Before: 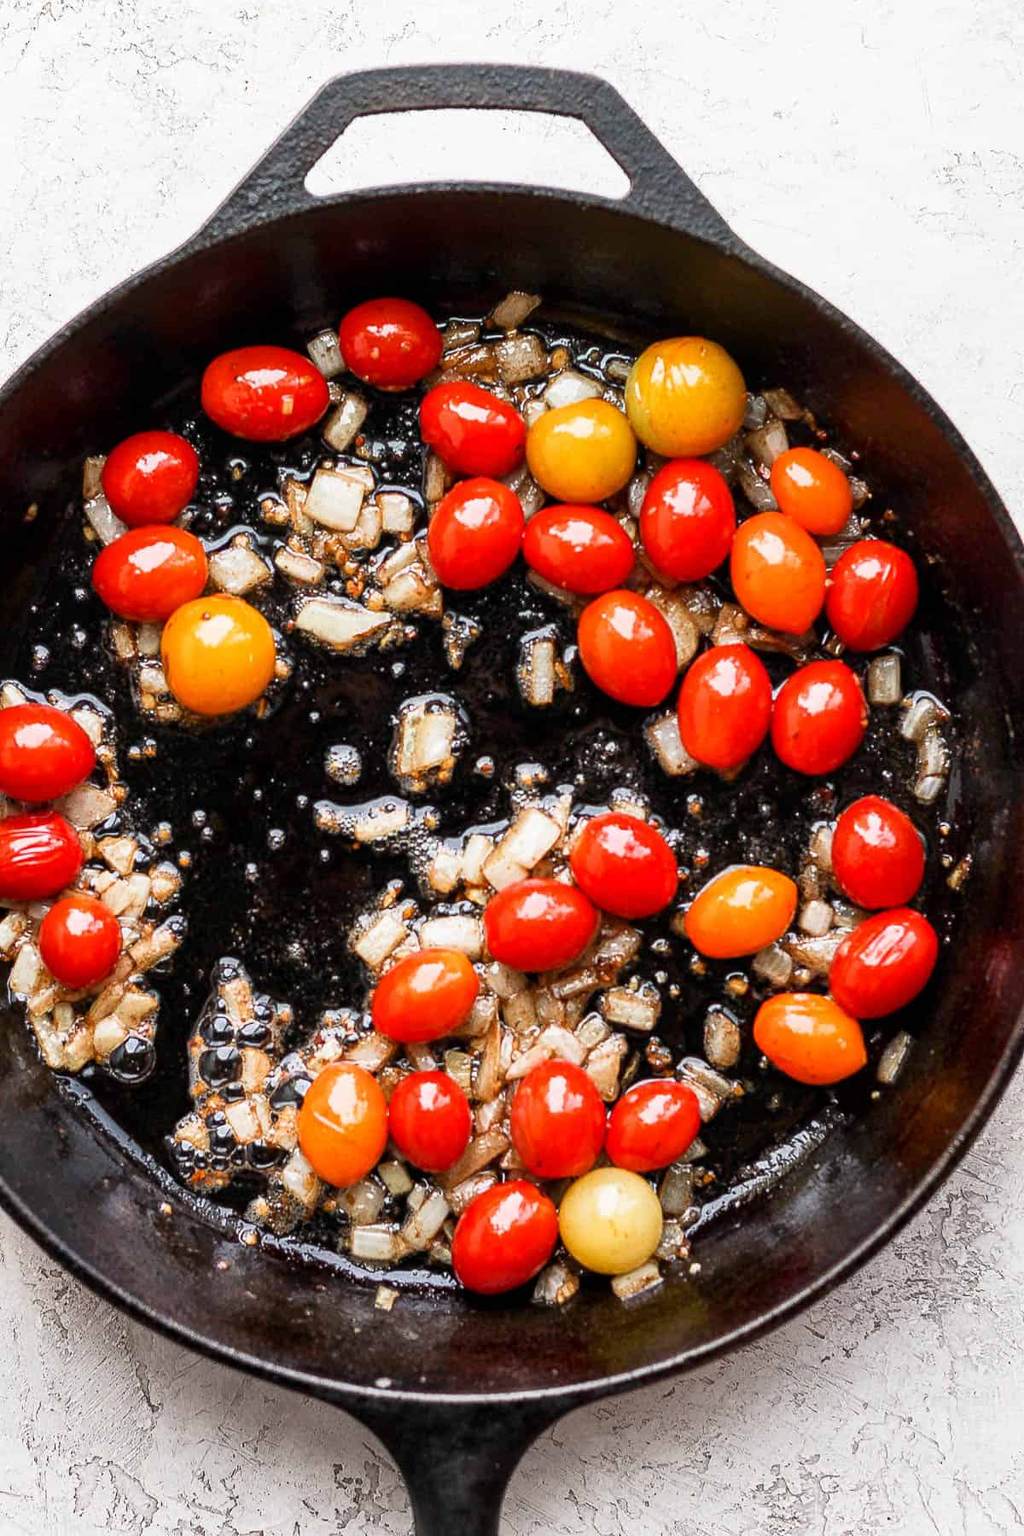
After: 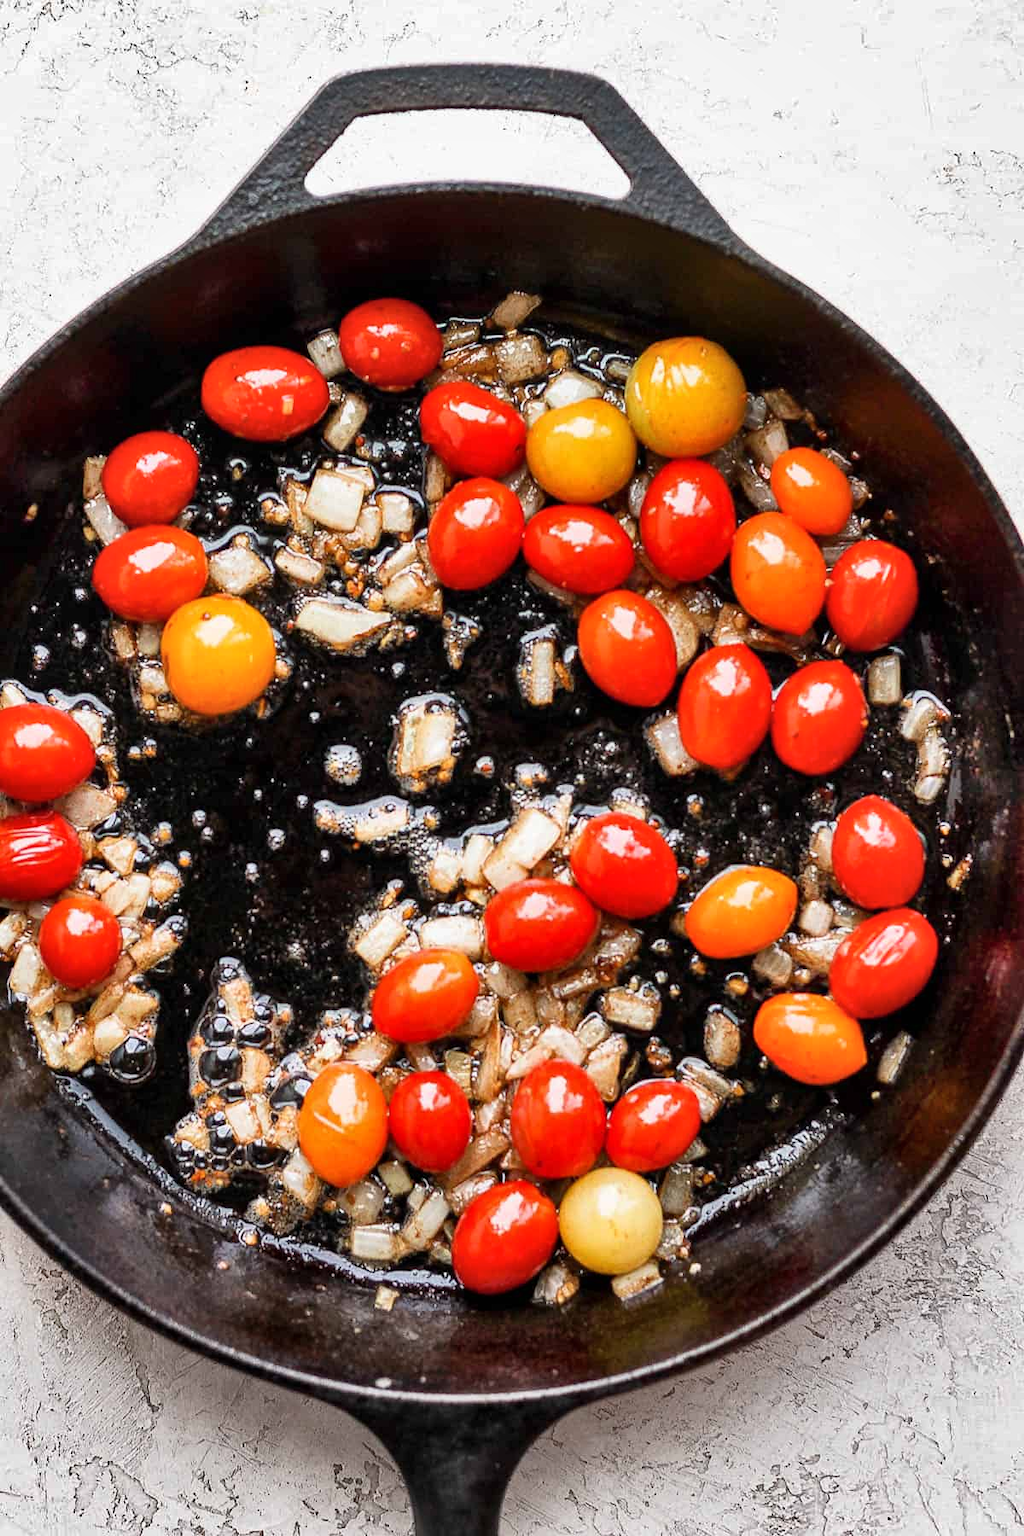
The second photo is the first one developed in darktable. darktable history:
shadows and highlights: shadows 58.97, soften with gaussian
